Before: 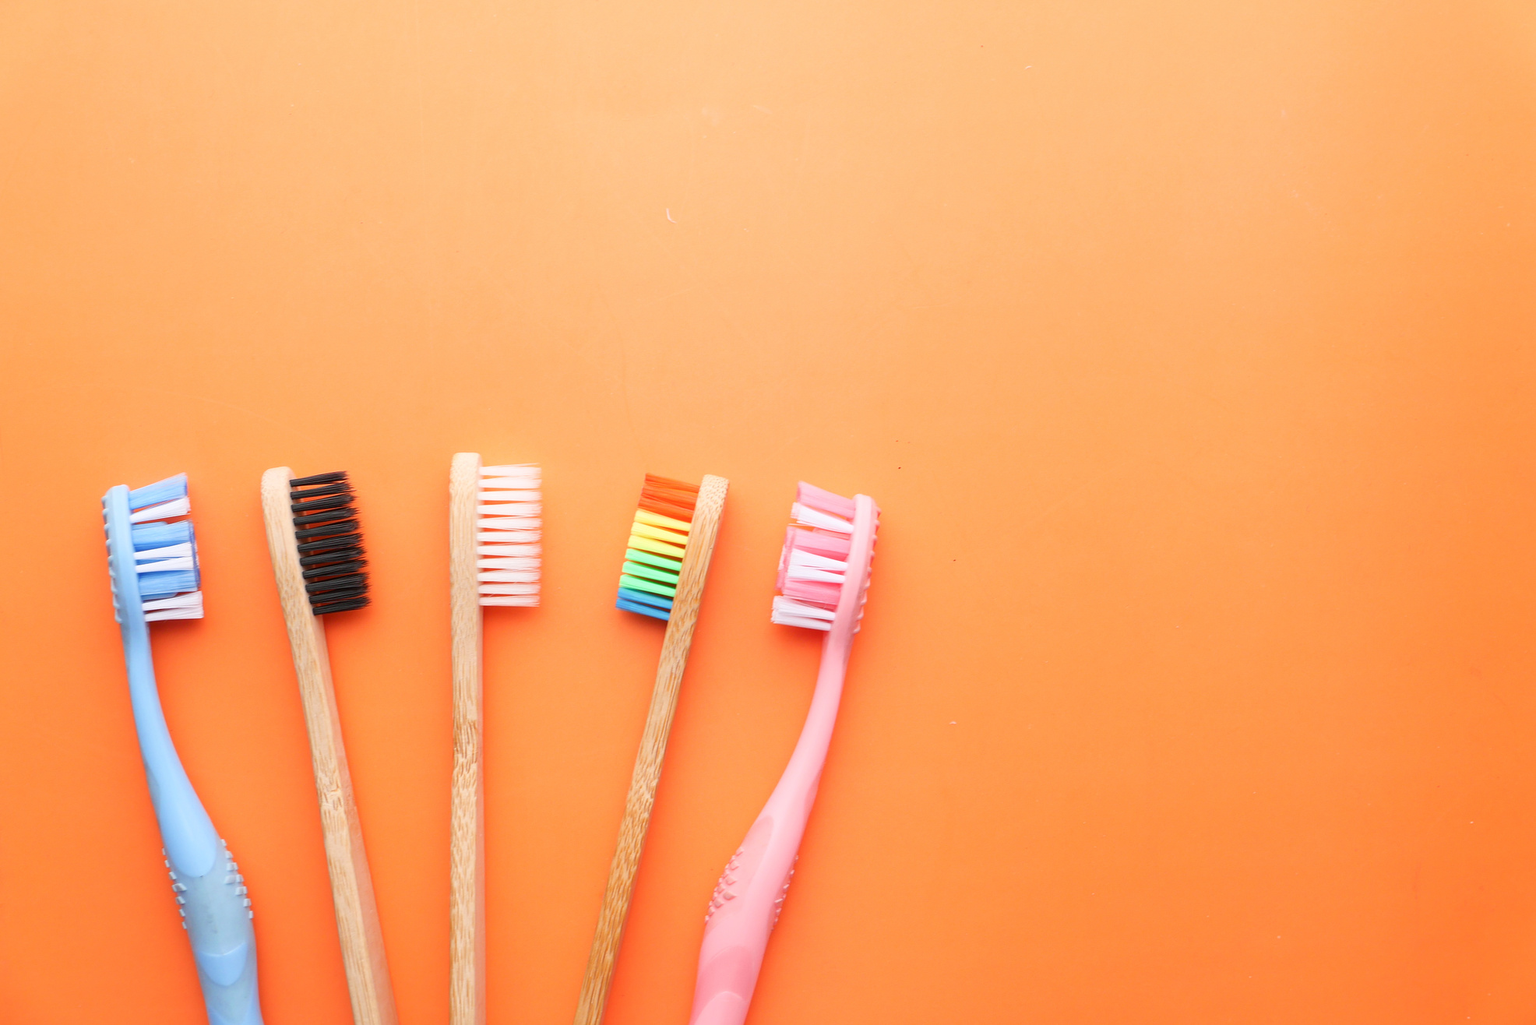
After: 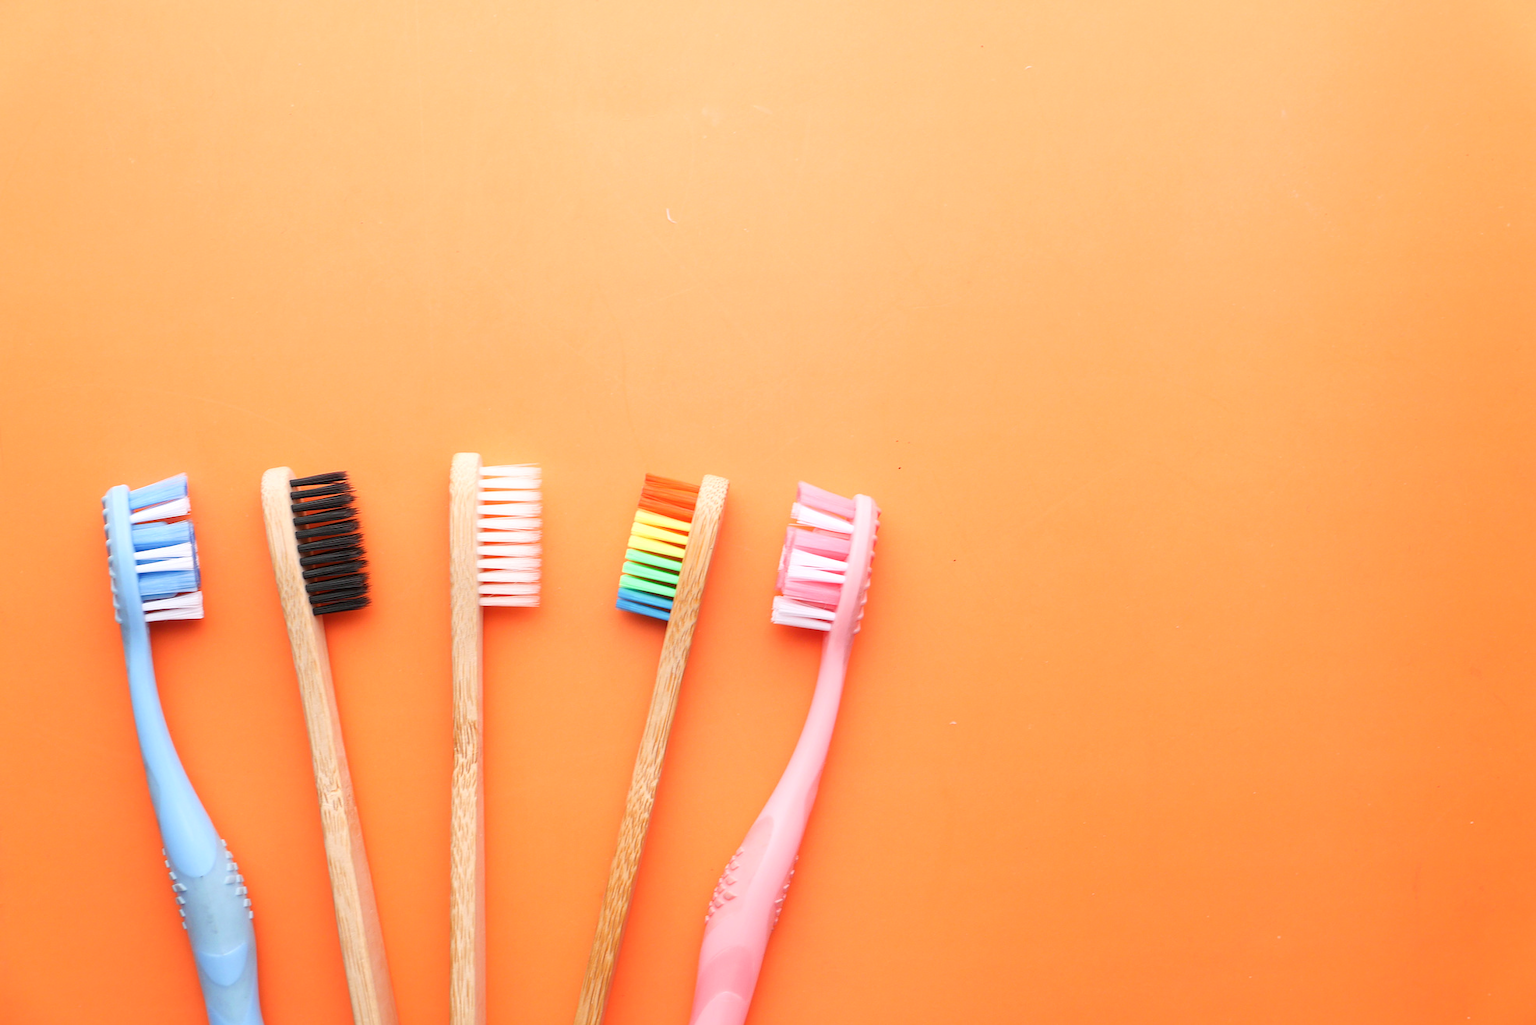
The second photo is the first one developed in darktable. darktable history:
white balance: emerald 1
color balance rgb: shadows lift › luminance -10%, highlights gain › luminance 10%, saturation formula JzAzBz (2021)
